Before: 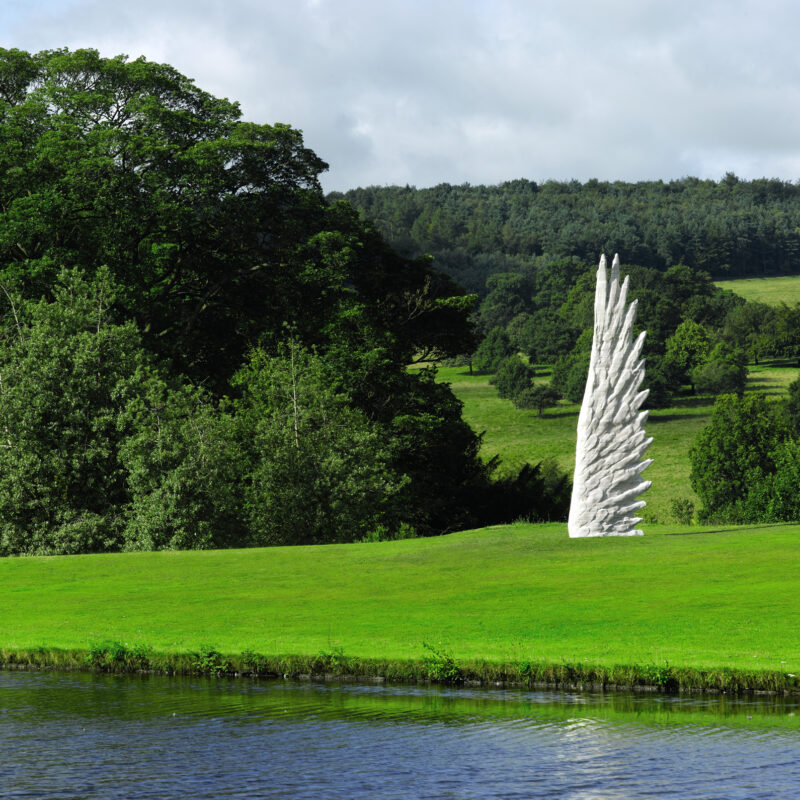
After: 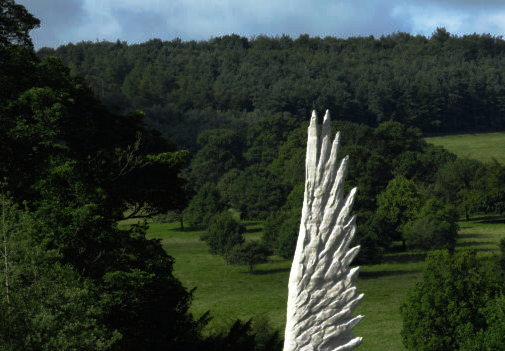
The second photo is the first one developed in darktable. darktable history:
crop: left 36.233%, top 18.025%, right 0.59%, bottom 38.079%
base curve: curves: ch0 [(0, 0) (0.564, 0.291) (0.802, 0.731) (1, 1)], preserve colors none
